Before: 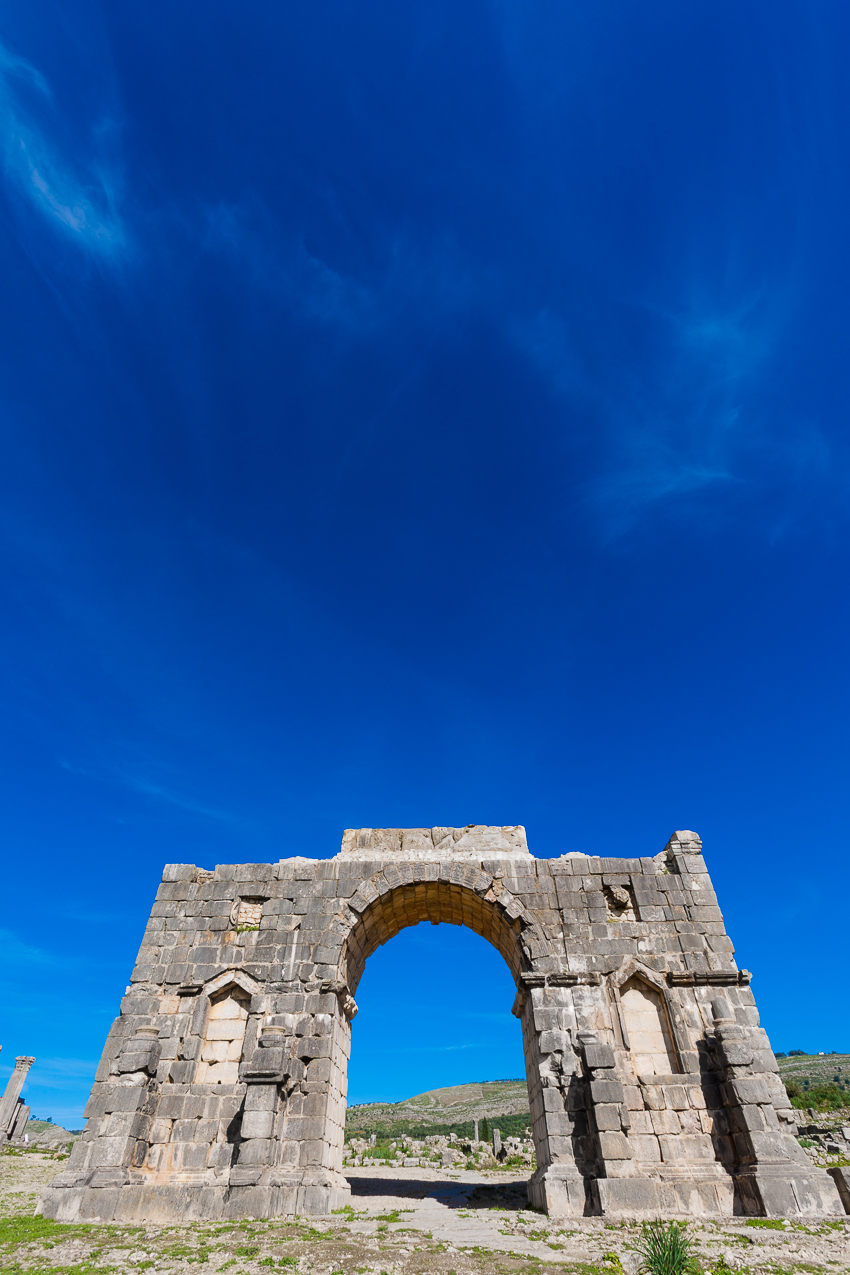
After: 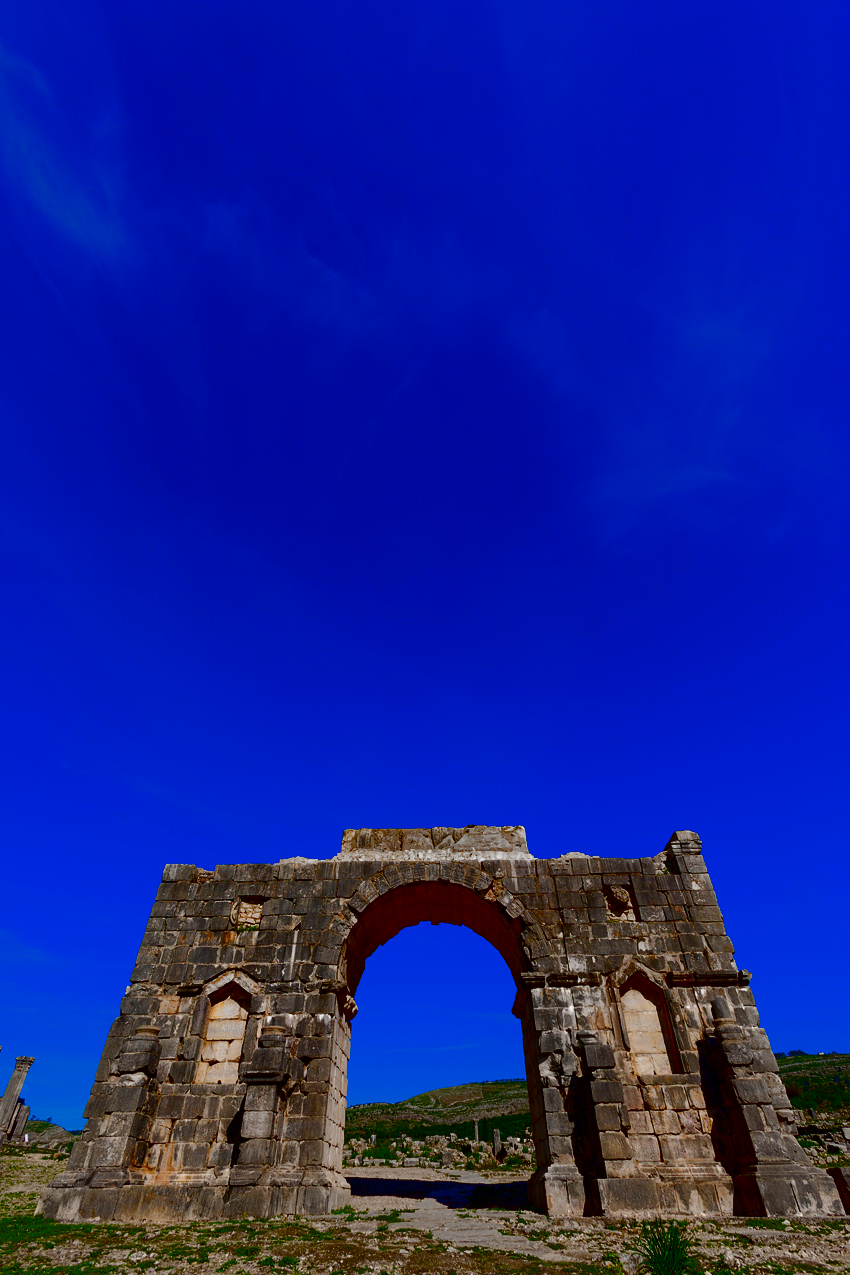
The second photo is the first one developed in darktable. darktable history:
contrast brightness saturation: brightness -0.991, saturation 0.998
